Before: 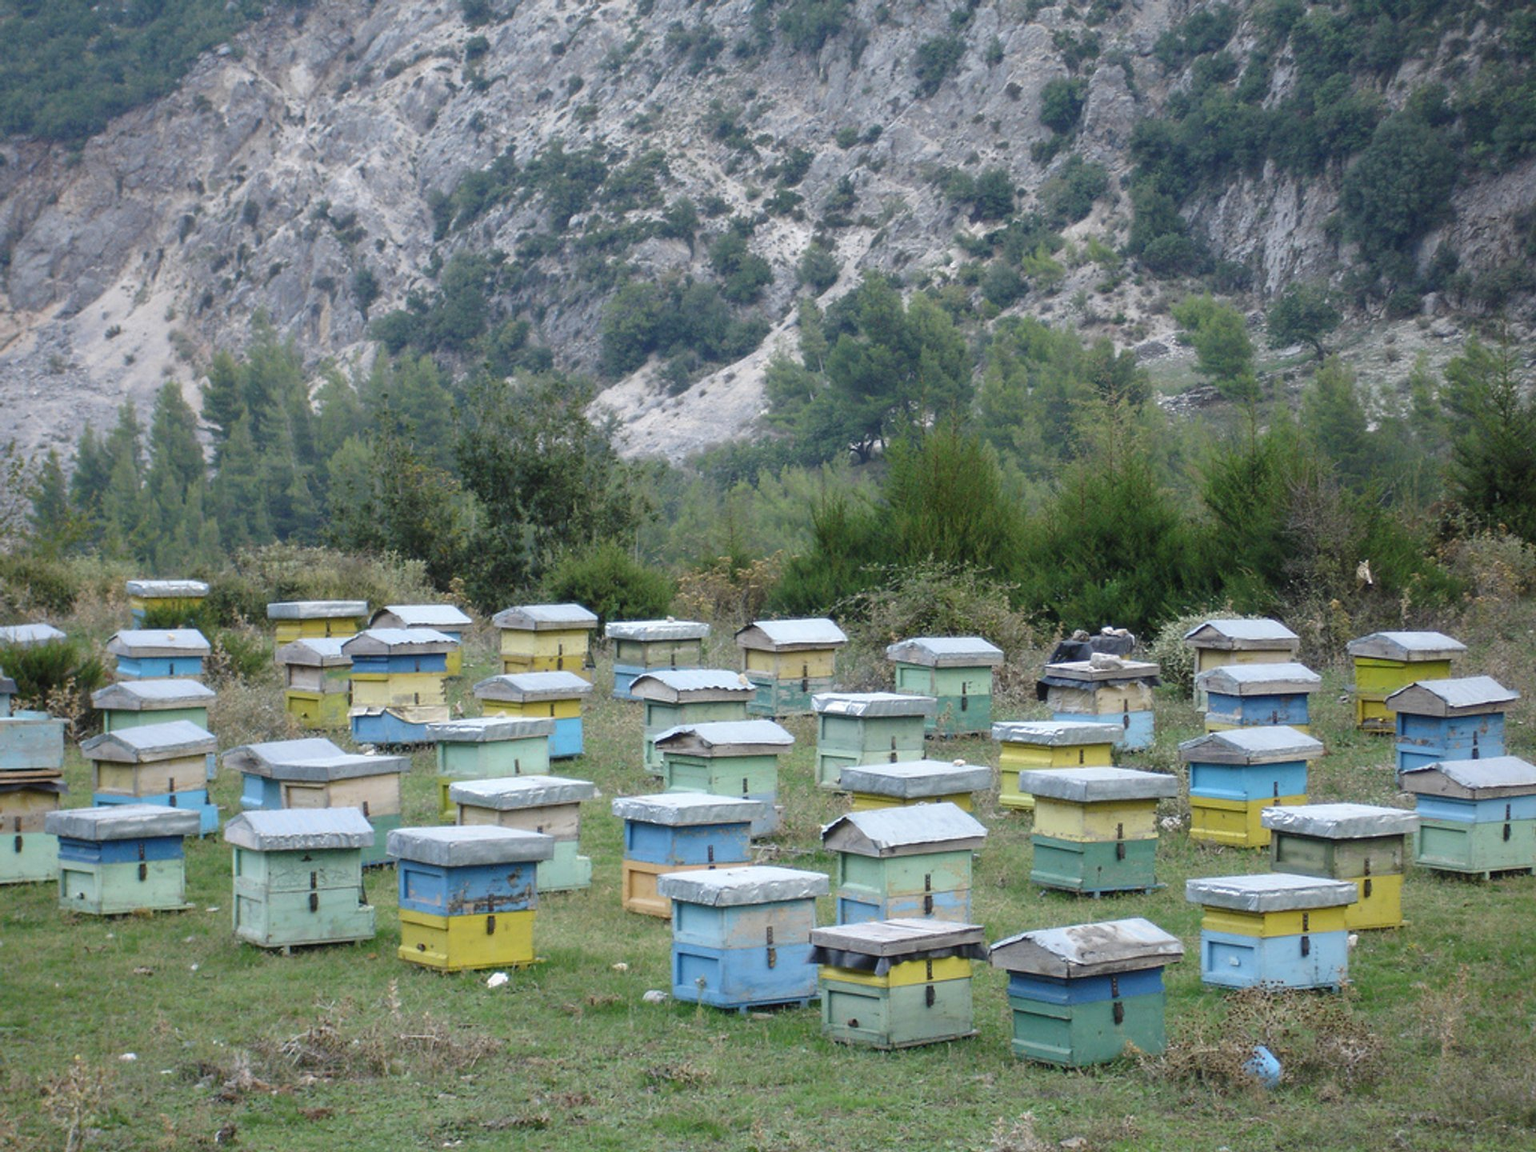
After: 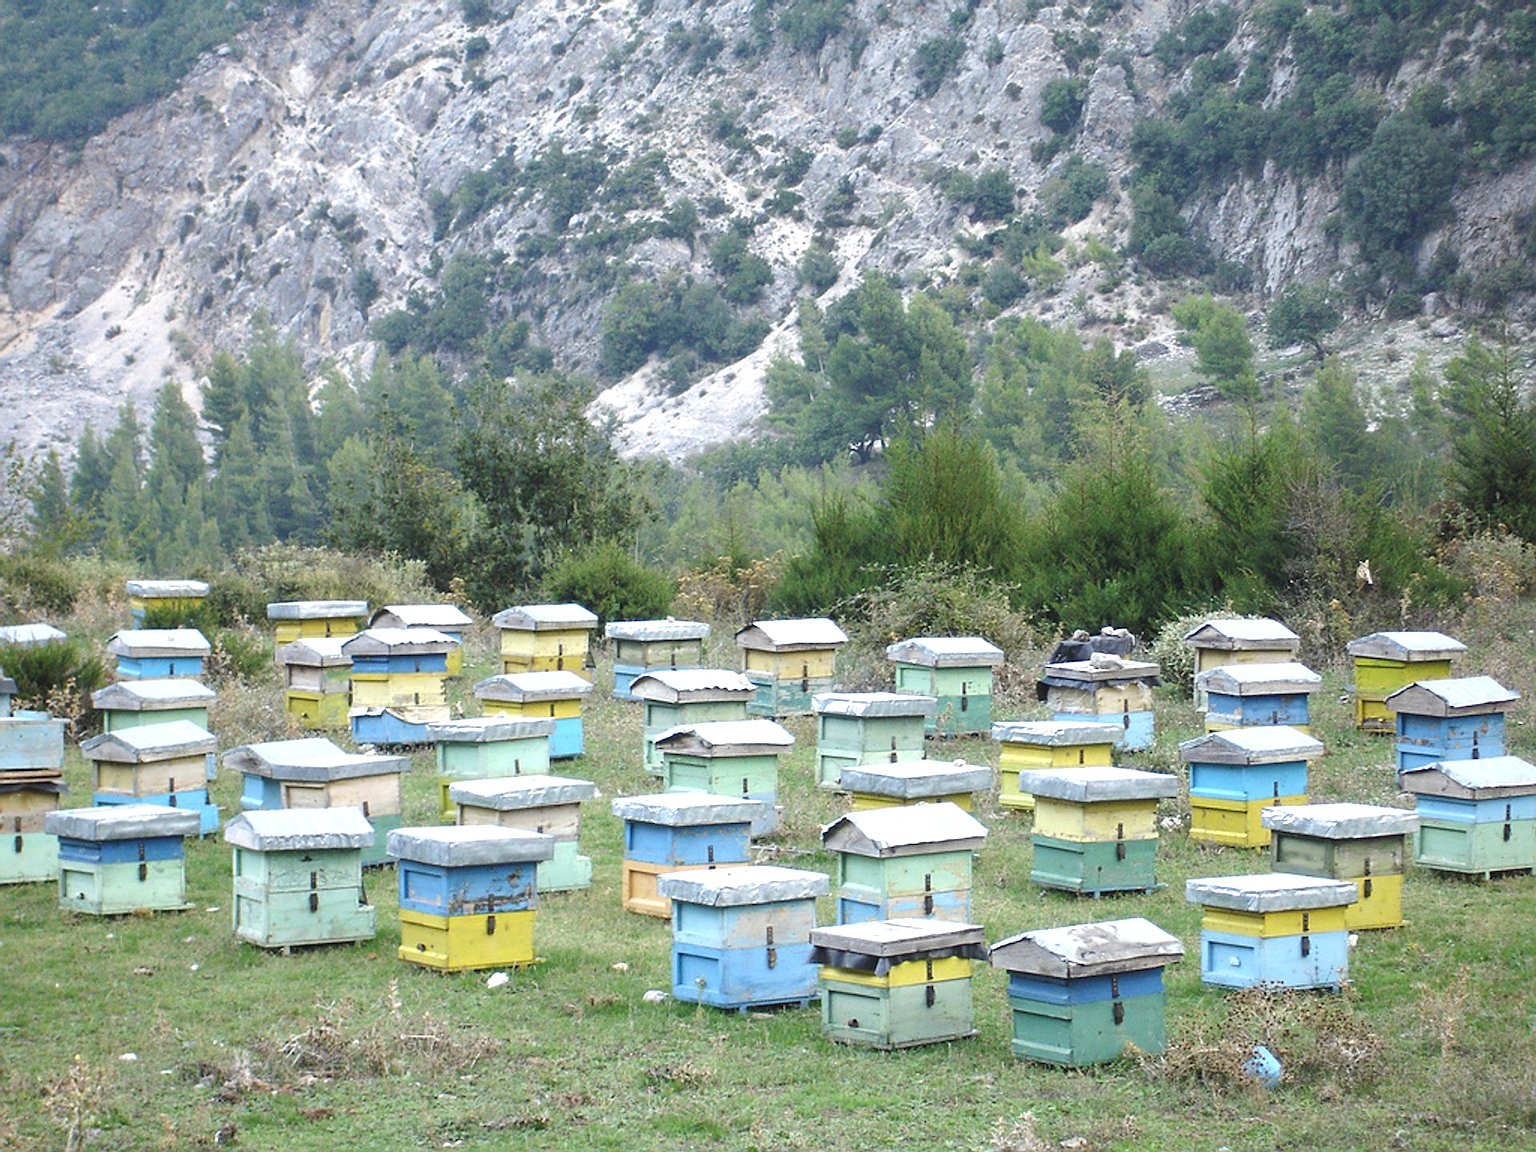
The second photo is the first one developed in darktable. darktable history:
sharpen: on, module defaults
exposure: black level correction -0.002, exposure 0.708 EV, compensate highlight preservation false
